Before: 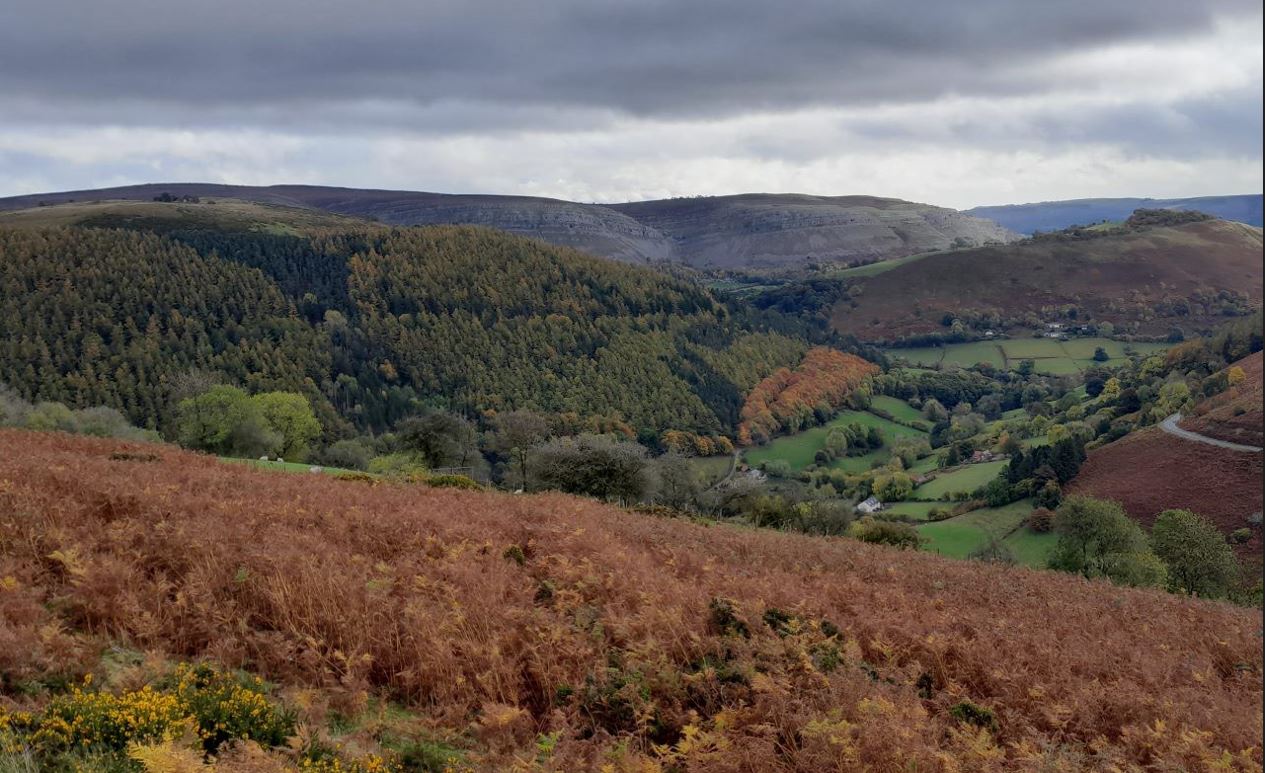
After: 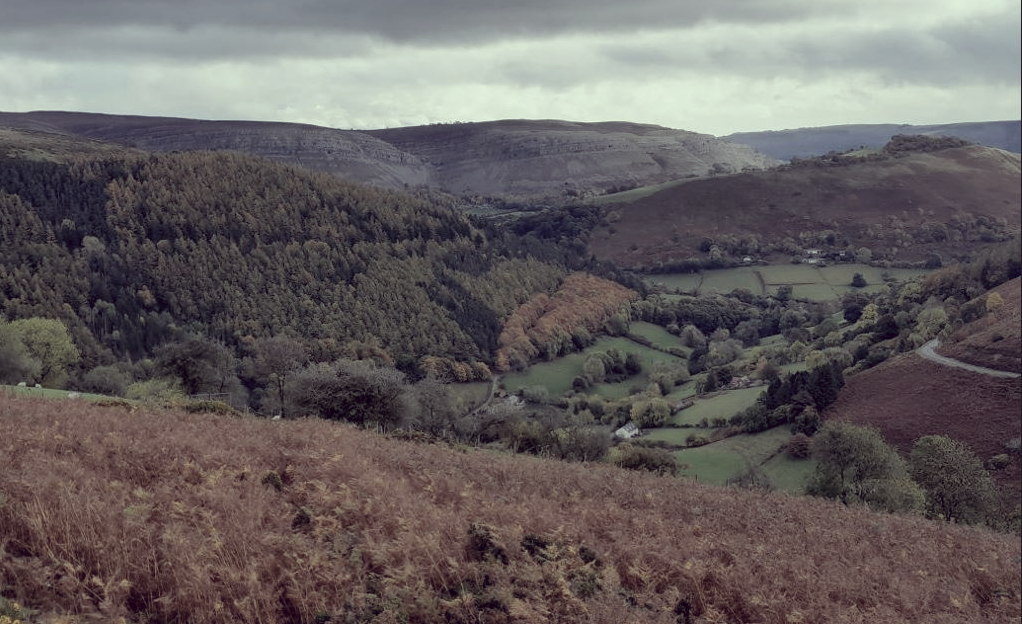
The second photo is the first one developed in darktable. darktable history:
crop: left 19.159%, top 9.58%, bottom 9.58%
color correction: highlights a* -20.17, highlights b* 20.27, shadows a* 20.03, shadows b* -20.46, saturation 0.43
